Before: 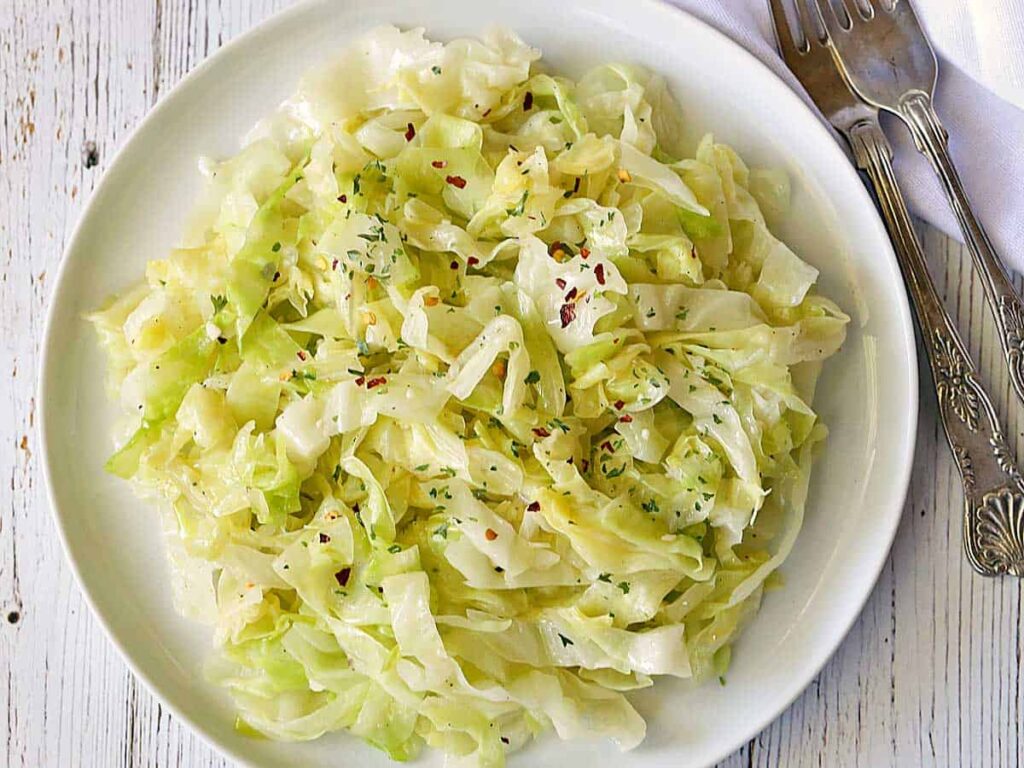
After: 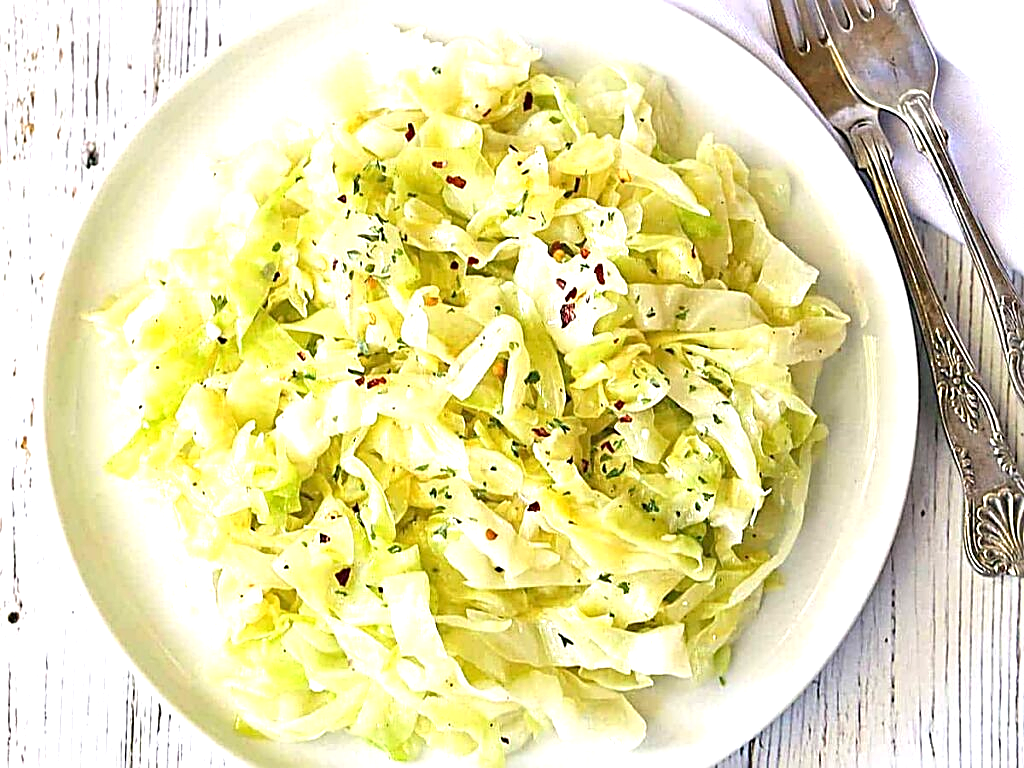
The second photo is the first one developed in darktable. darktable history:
sharpen: radius 2.685, amount 0.673
exposure: black level correction 0, exposure 0.895 EV, compensate highlight preservation false
